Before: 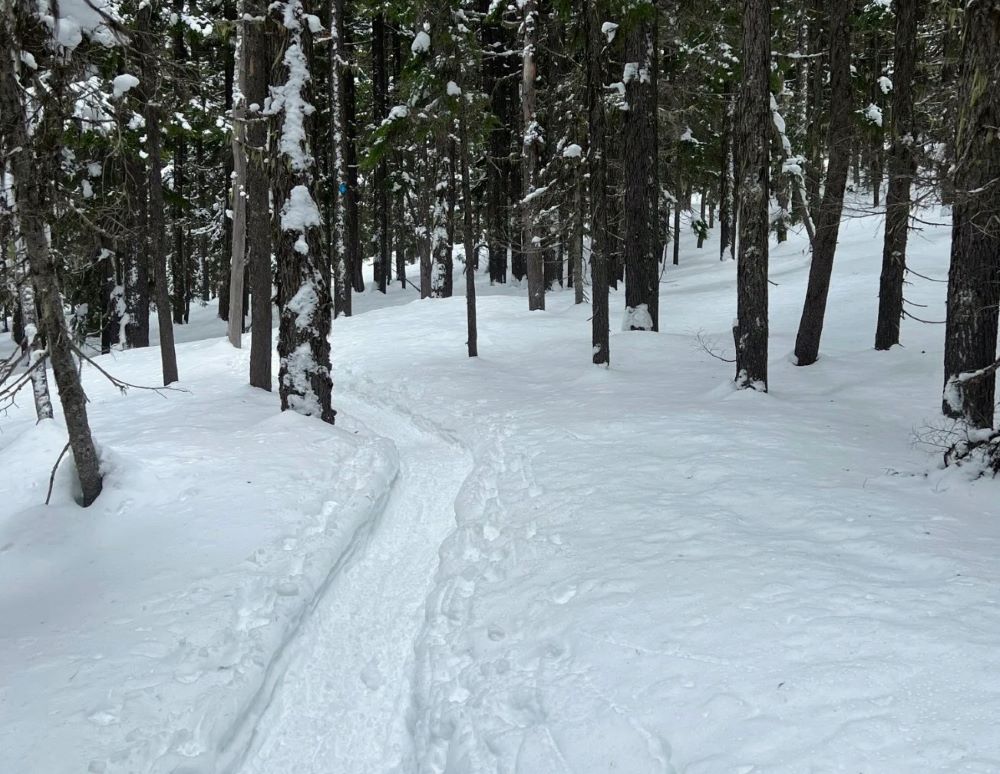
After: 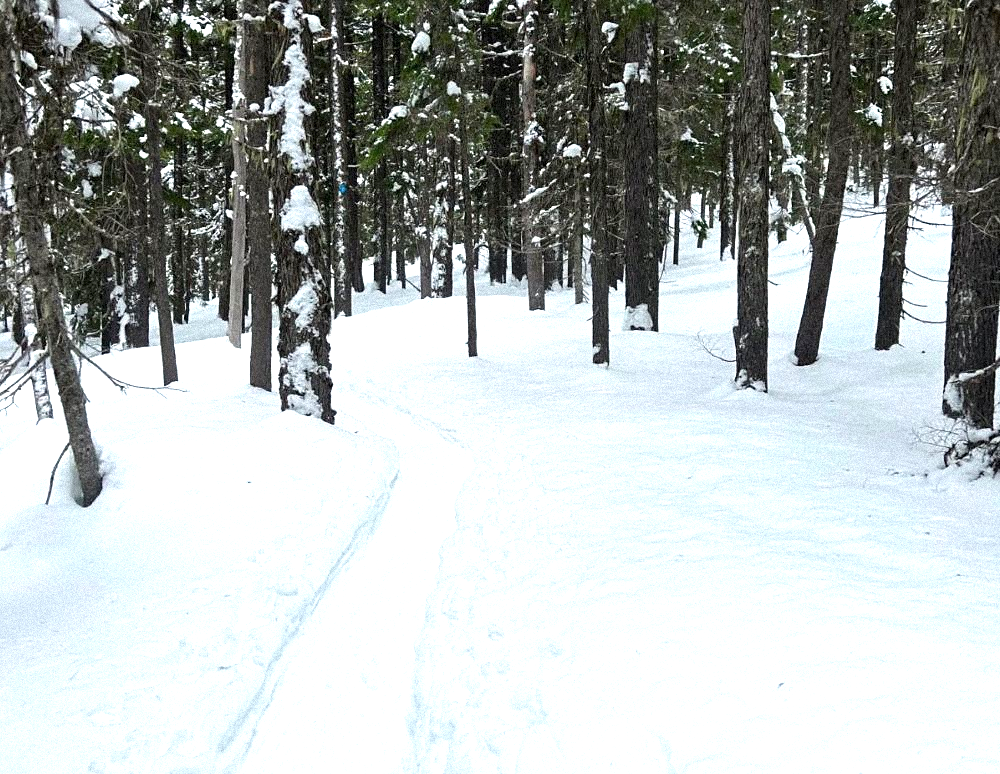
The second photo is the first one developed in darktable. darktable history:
grain: strength 35%, mid-tones bias 0%
exposure: black level correction 0, exposure 1 EV, compensate exposure bias true, compensate highlight preservation false
levels: mode automatic, black 0.023%, white 99.97%, levels [0.062, 0.494, 0.925]
sharpen: amount 0.2
